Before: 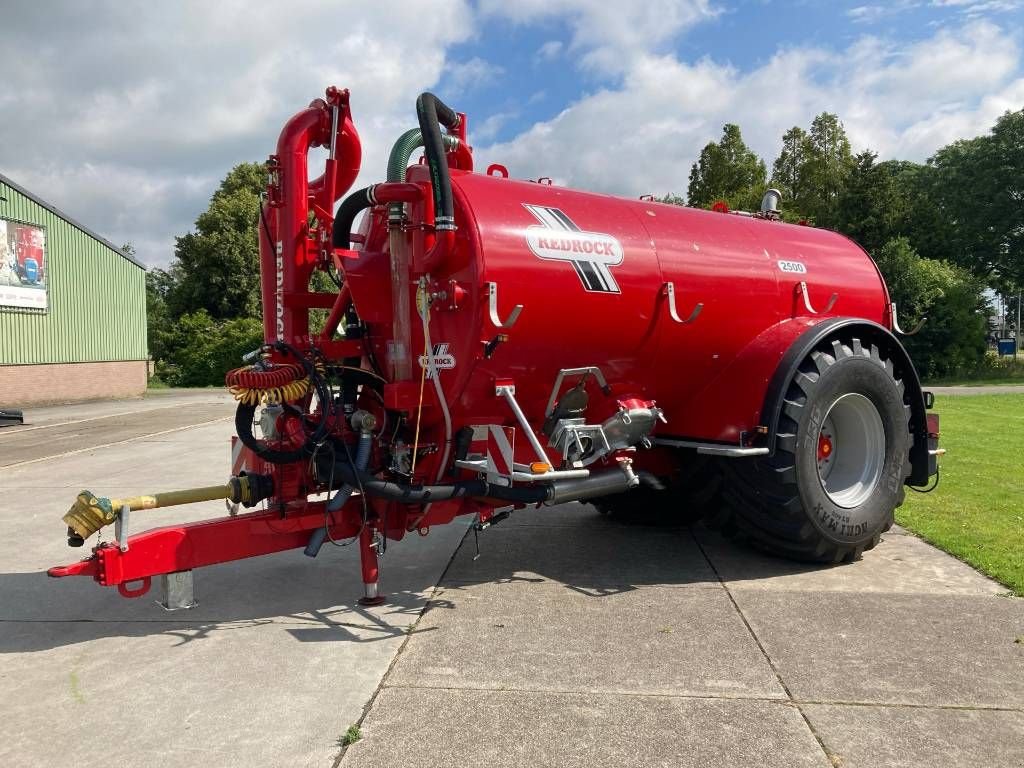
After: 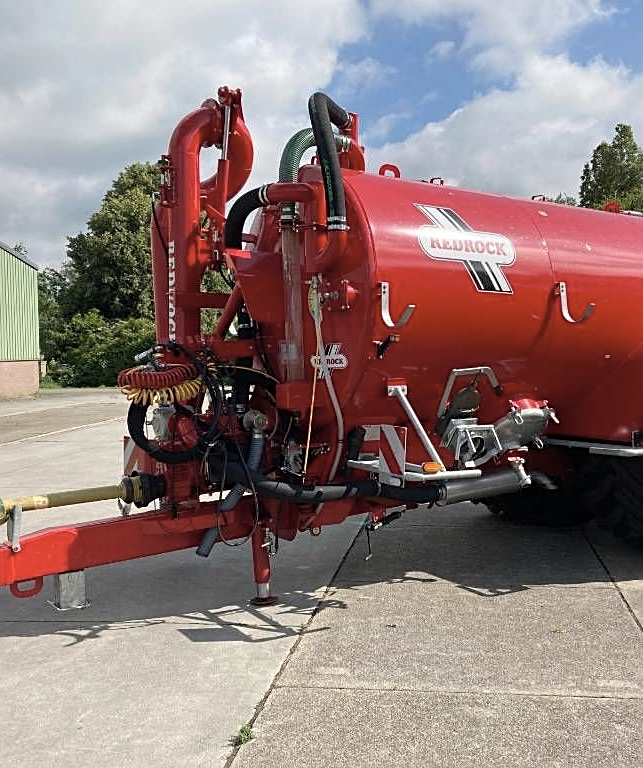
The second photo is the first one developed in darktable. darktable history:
crop: left 10.644%, right 26.528%
white balance: emerald 1
color correction: saturation 0.8
contrast brightness saturation: contrast 0.05, brightness 0.06, saturation 0.01
sharpen: on, module defaults
